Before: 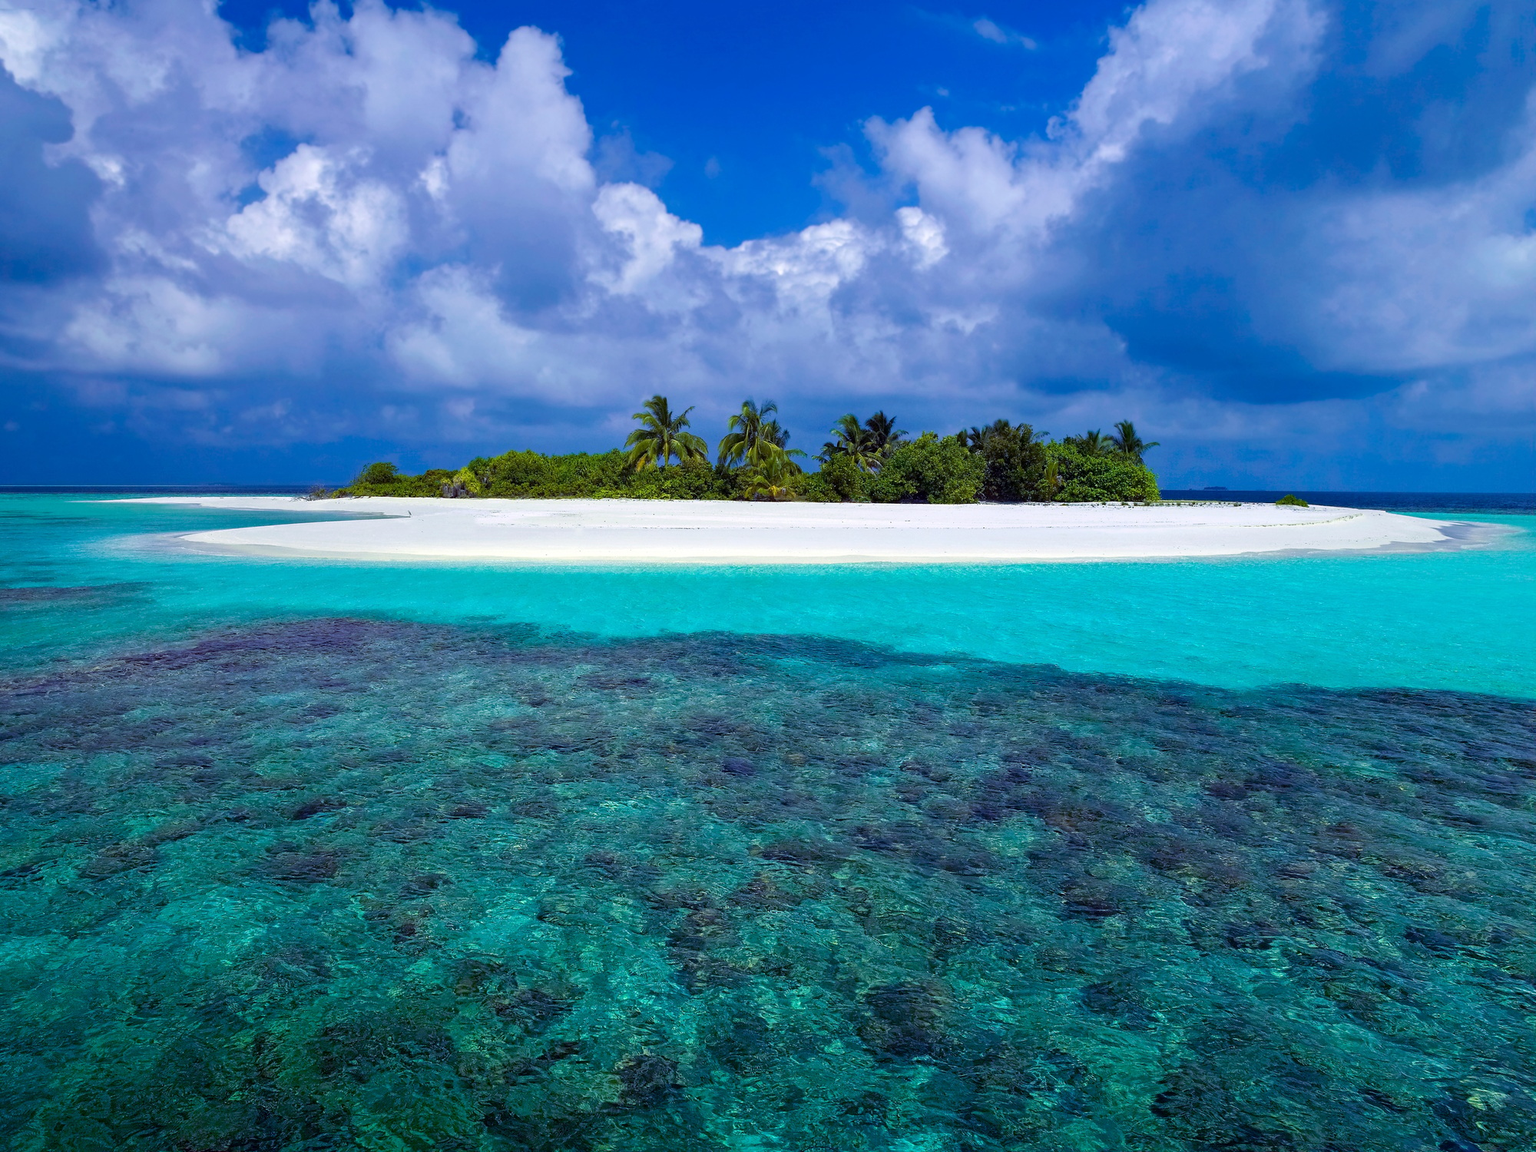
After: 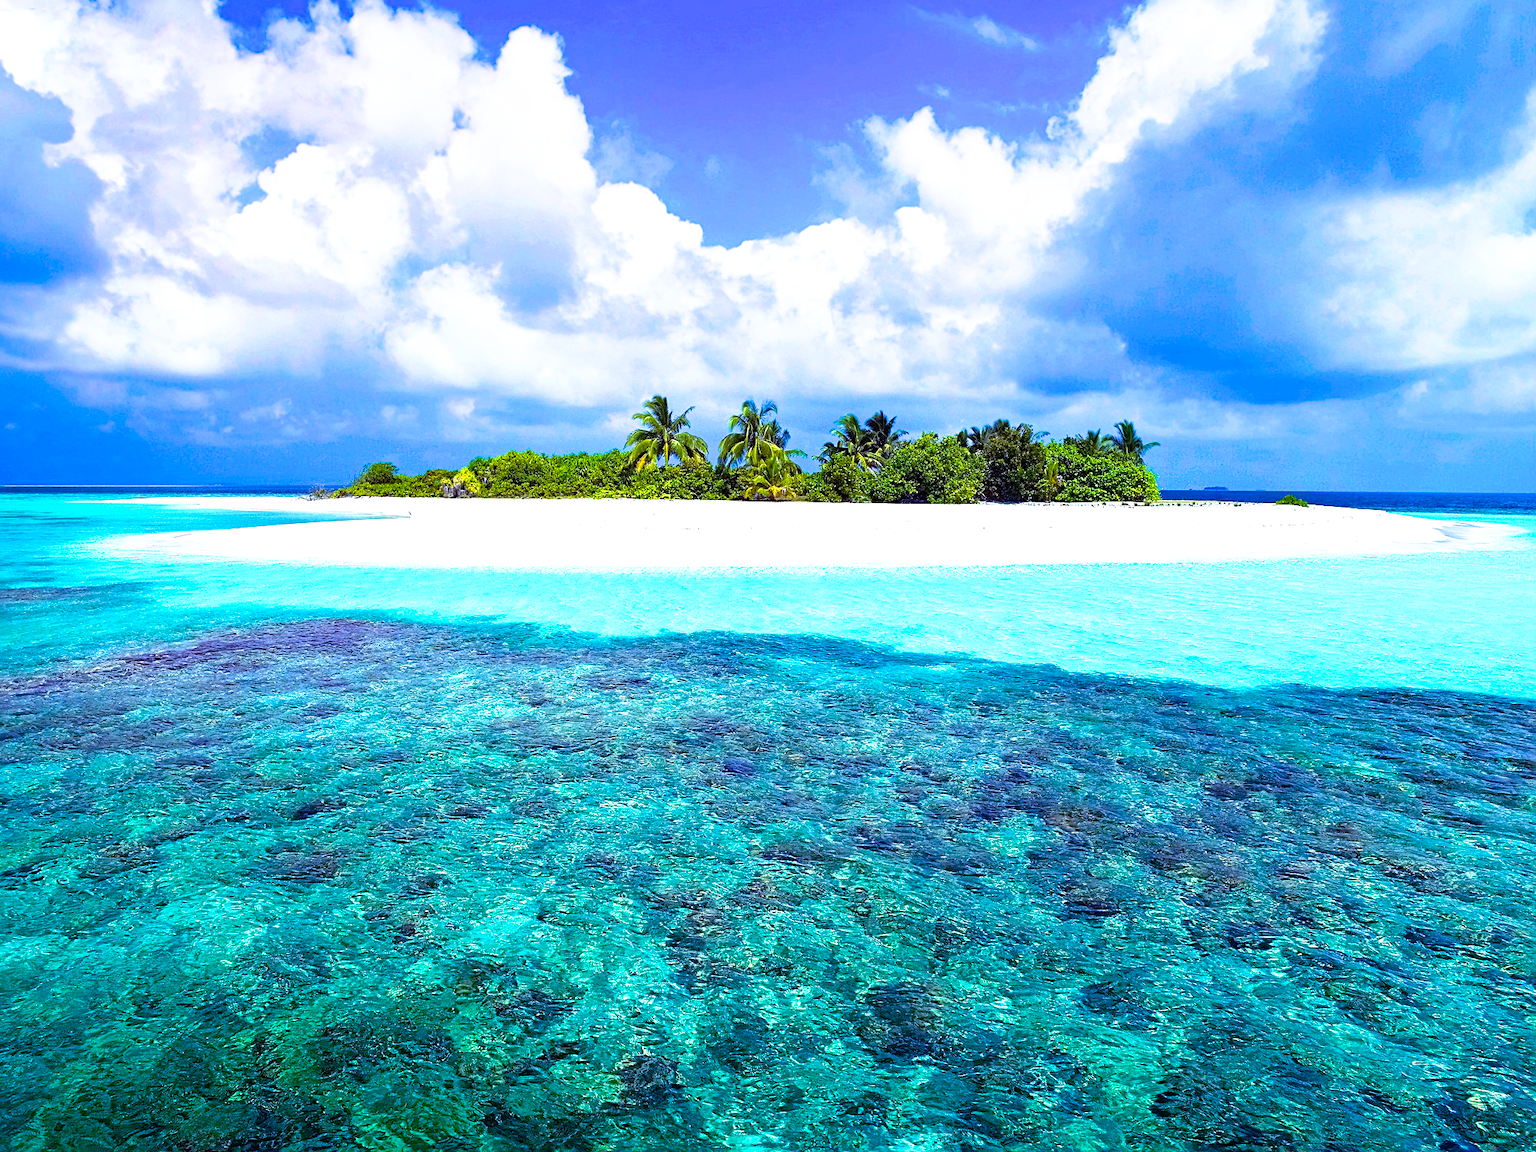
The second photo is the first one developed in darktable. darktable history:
exposure: exposure 0.496 EV, compensate highlight preservation false
white balance: emerald 1
sharpen: radius 2.167, amount 0.381, threshold 0
tone curve: curves: ch0 [(0, 0) (0.003, 0.028) (0.011, 0.028) (0.025, 0.026) (0.044, 0.036) (0.069, 0.06) (0.1, 0.101) (0.136, 0.15) (0.177, 0.203) (0.224, 0.271) (0.277, 0.345) (0.335, 0.422) (0.399, 0.515) (0.468, 0.611) (0.543, 0.716) (0.623, 0.826) (0.709, 0.942) (0.801, 0.992) (0.898, 1) (1, 1)], preserve colors none
color balance: output saturation 110%
